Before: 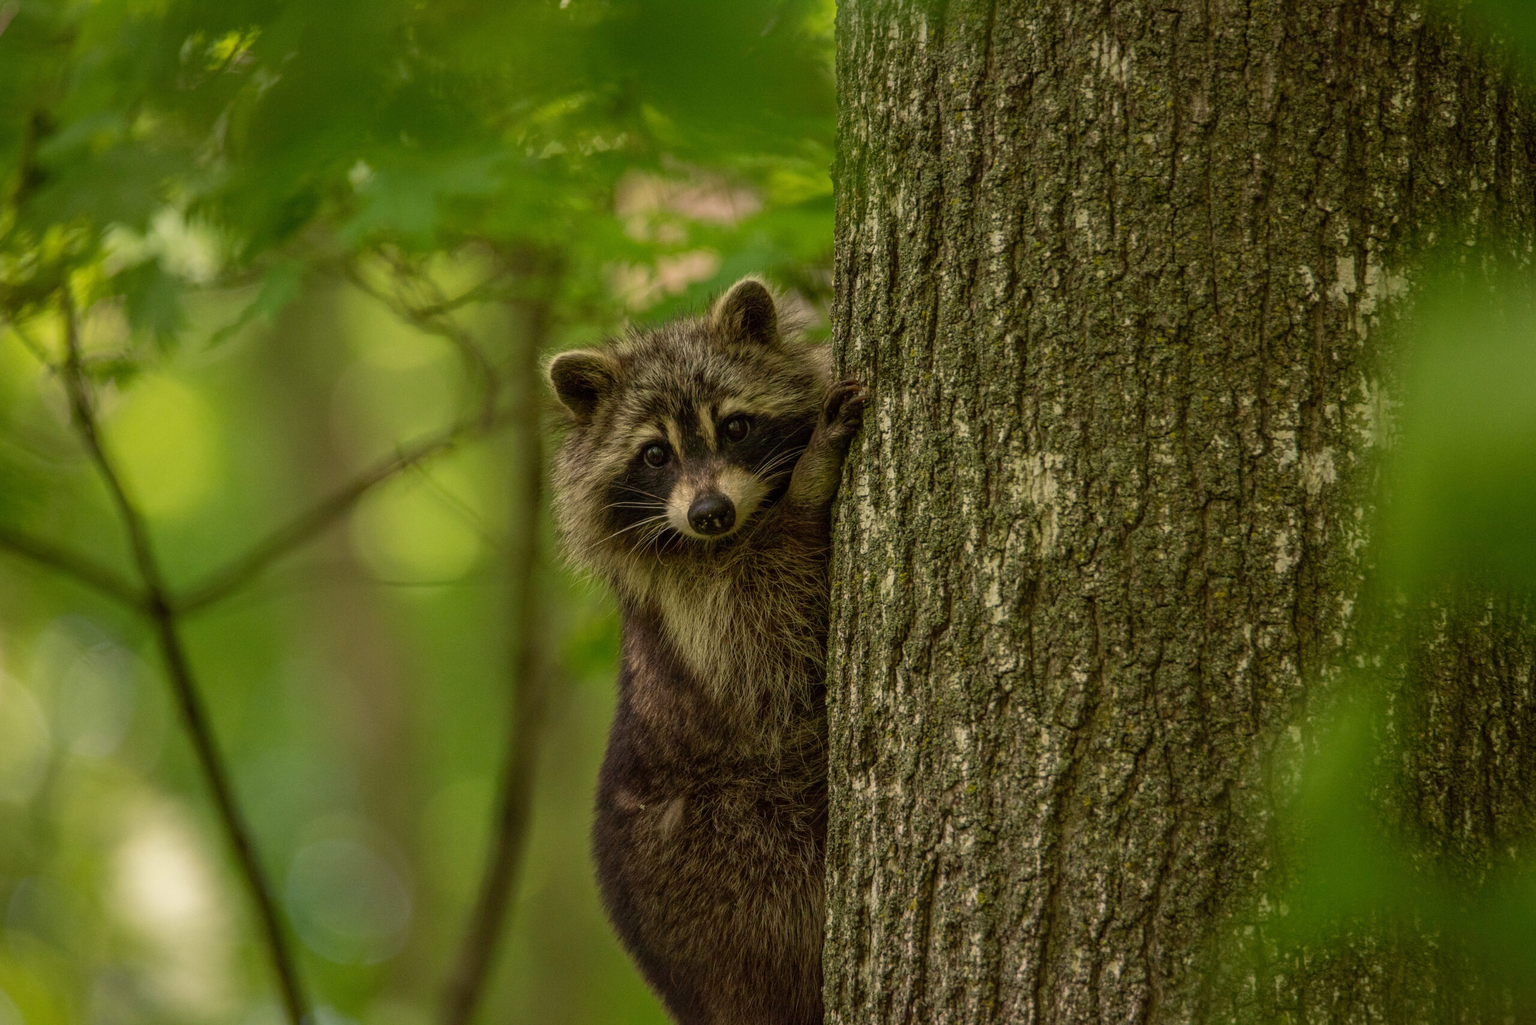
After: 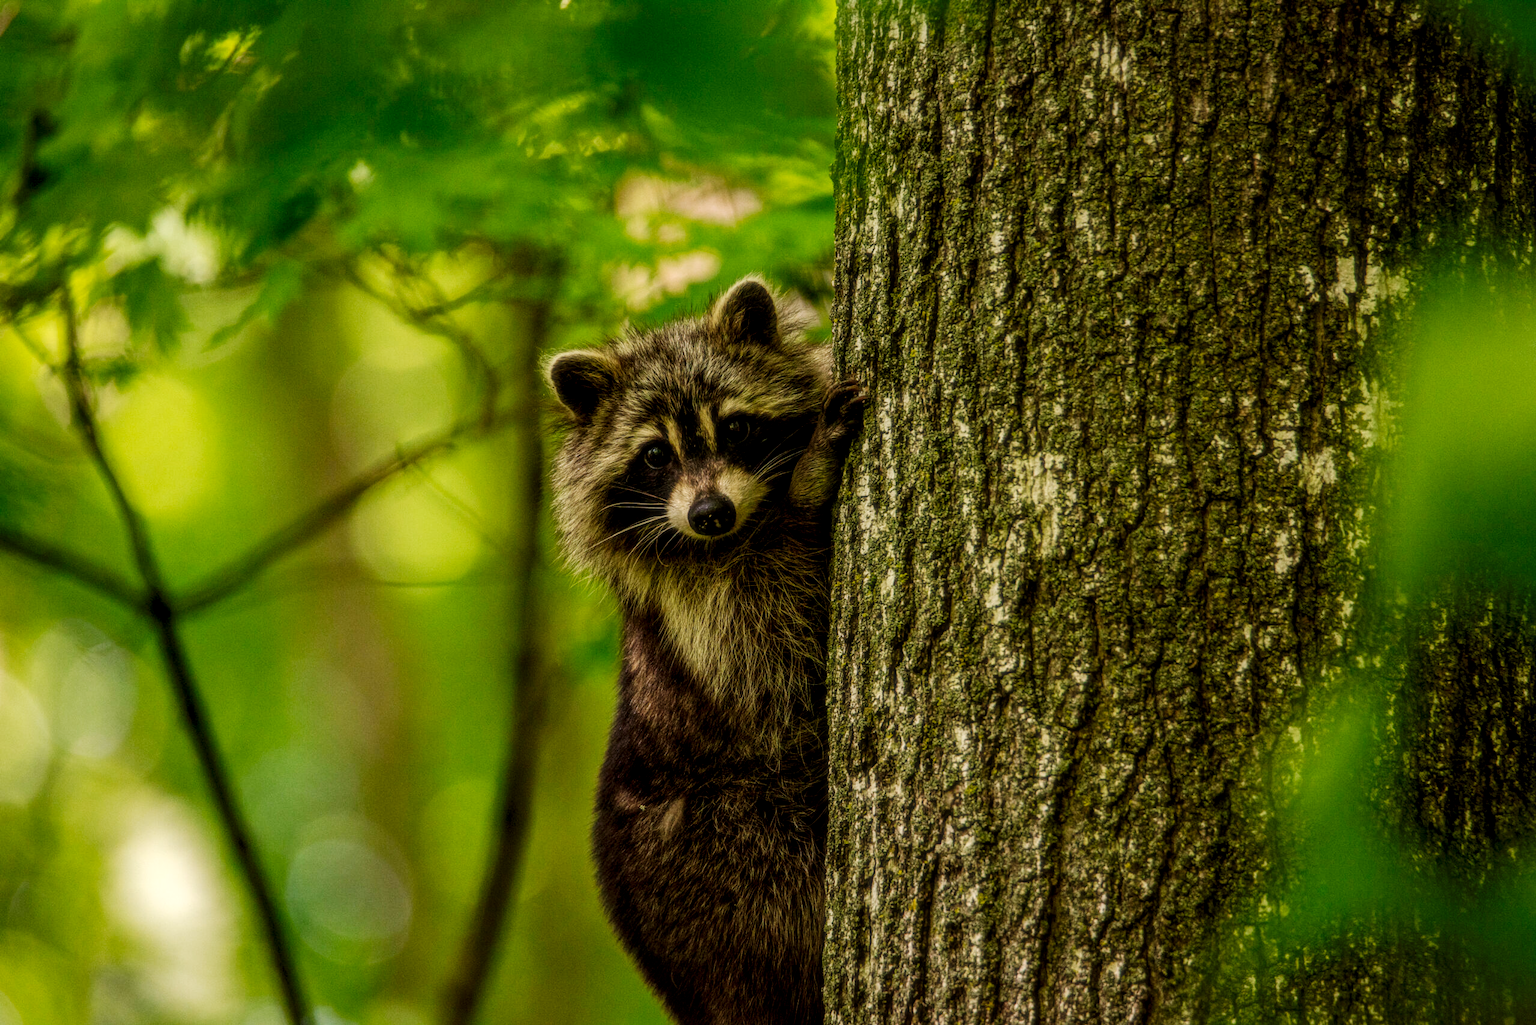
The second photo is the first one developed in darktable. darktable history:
tone curve: curves: ch0 [(0, 0) (0.003, 0) (0.011, 0.001) (0.025, 0.003) (0.044, 0.005) (0.069, 0.011) (0.1, 0.021) (0.136, 0.035) (0.177, 0.079) (0.224, 0.134) (0.277, 0.219) (0.335, 0.315) (0.399, 0.42) (0.468, 0.529) (0.543, 0.636) (0.623, 0.727) (0.709, 0.805) (0.801, 0.88) (0.898, 0.957) (1, 1)], preserve colors none
local contrast: on, module defaults
soften: size 10%, saturation 50%, brightness 0.2 EV, mix 10%
